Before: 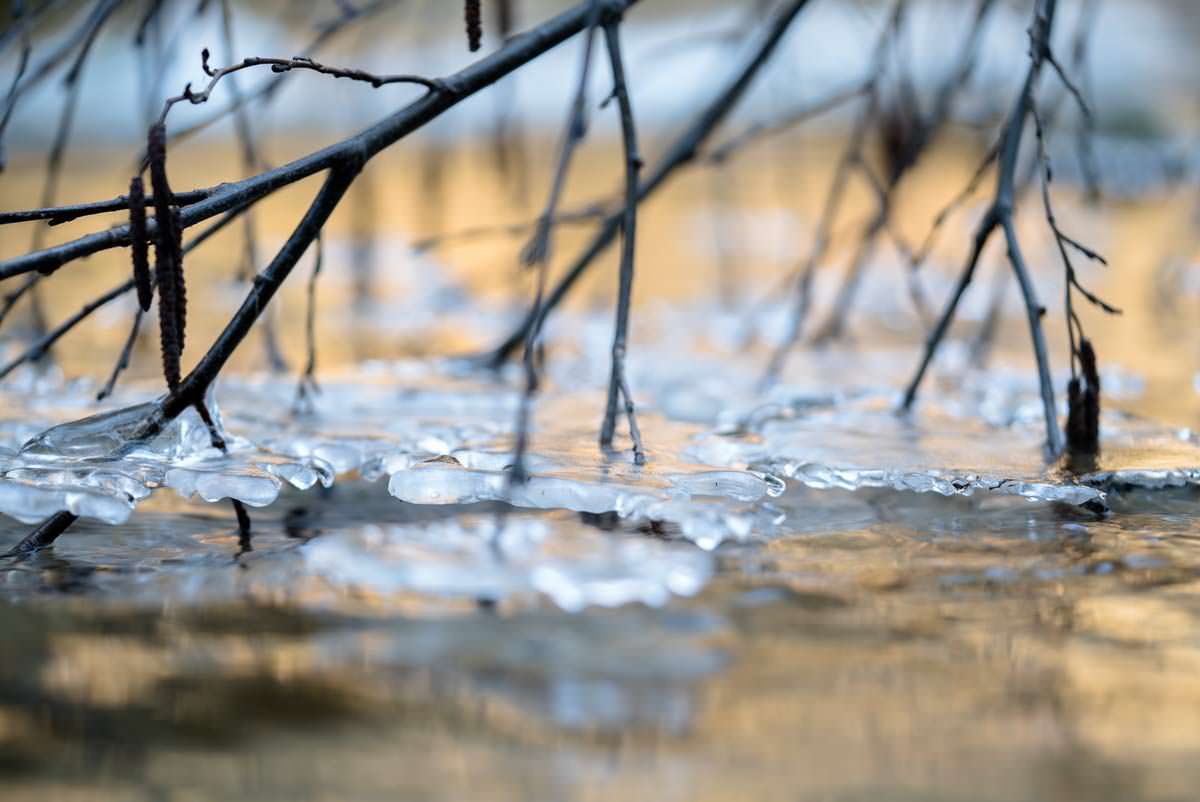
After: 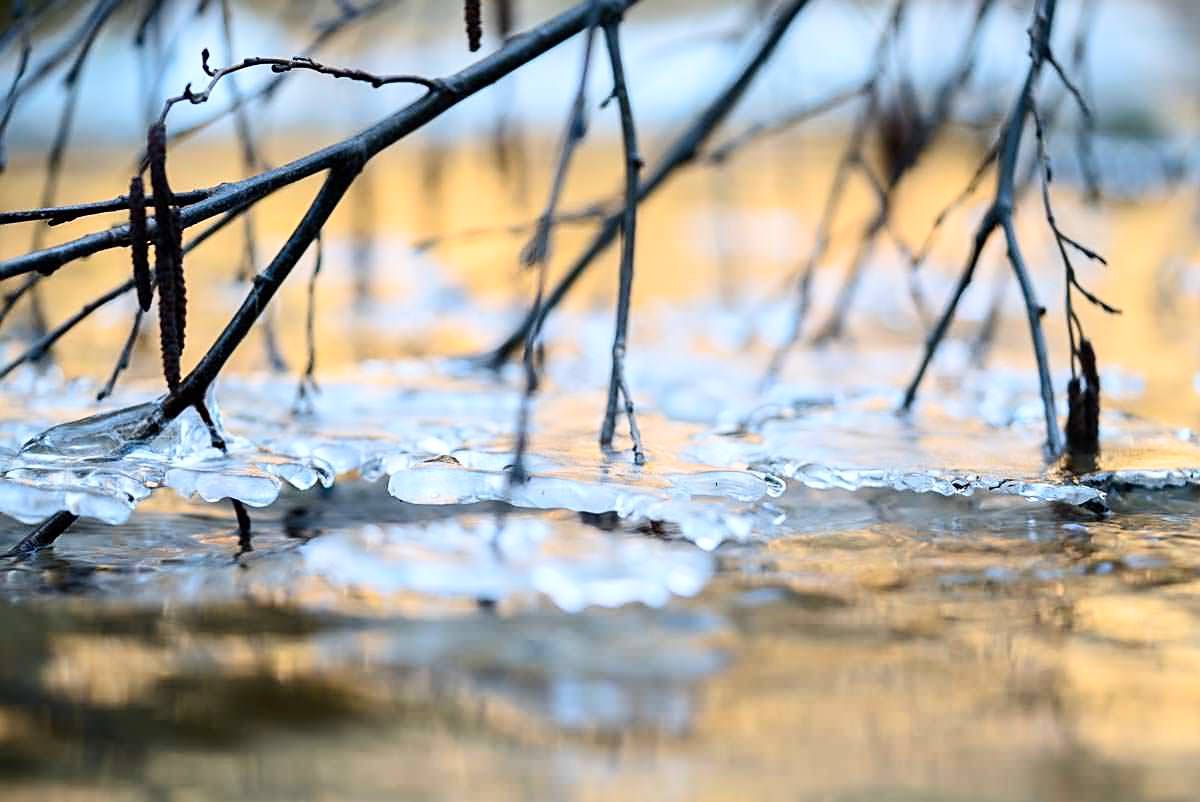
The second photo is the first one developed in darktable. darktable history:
sharpen: on, module defaults
contrast brightness saturation: contrast 0.226, brightness 0.106, saturation 0.294
